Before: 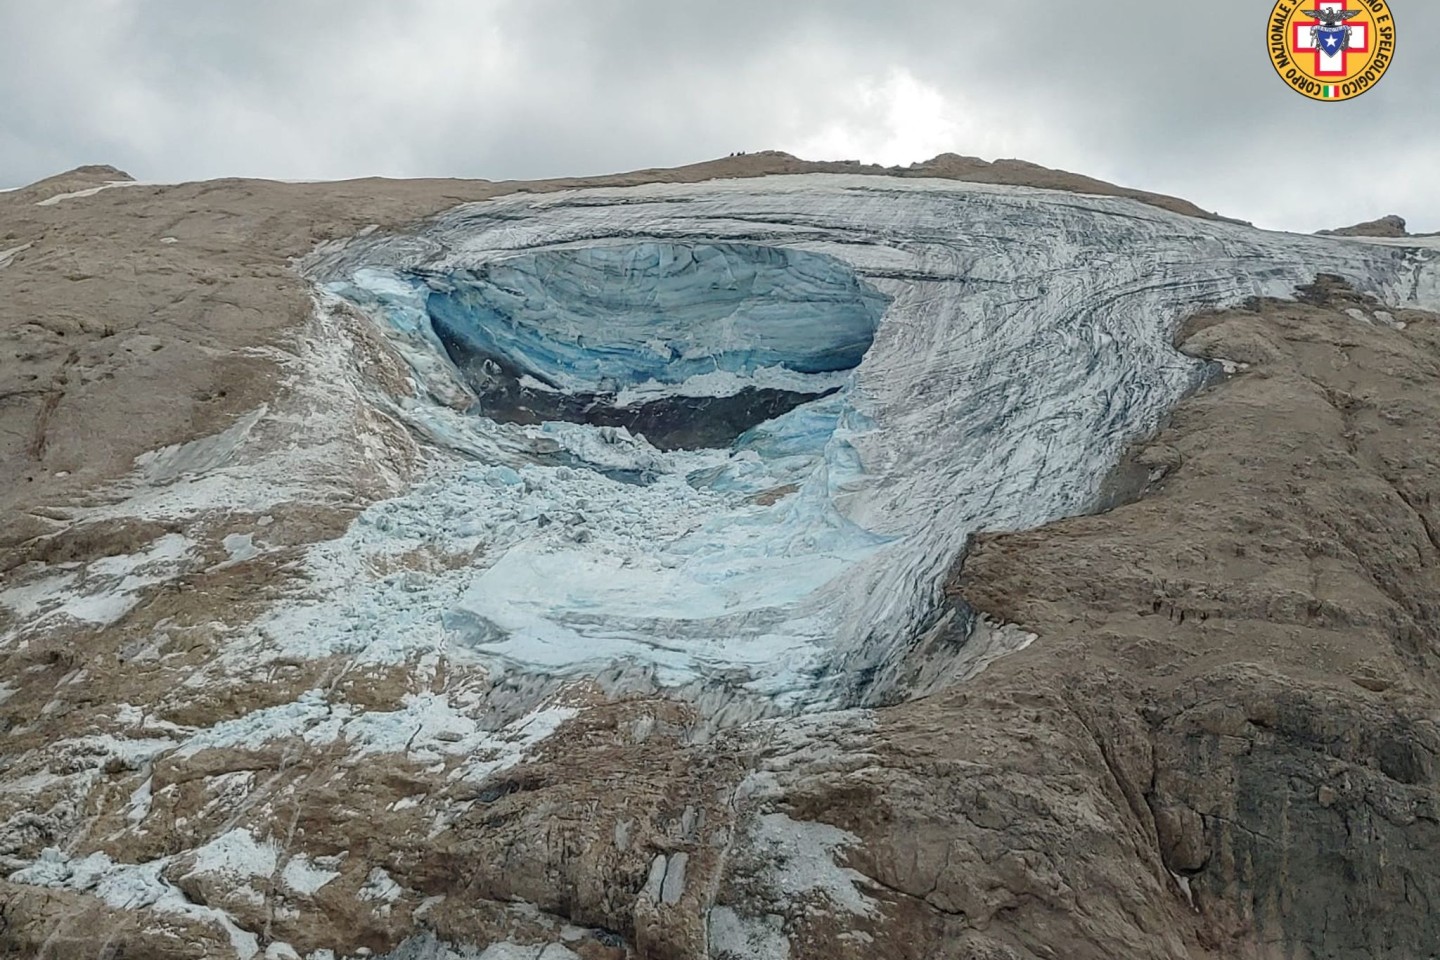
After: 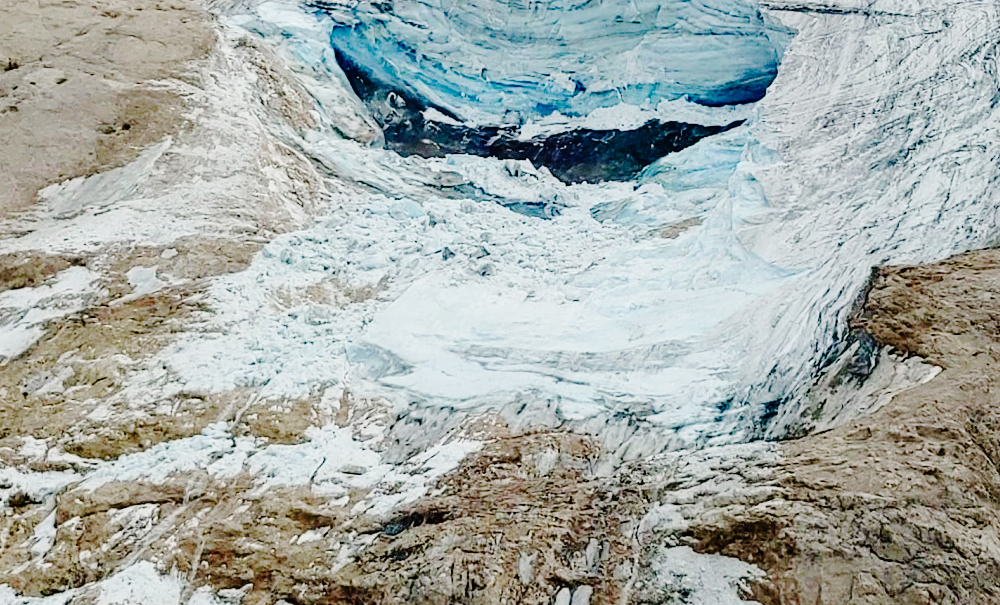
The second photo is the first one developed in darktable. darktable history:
crop: left 6.735%, top 27.896%, right 23.785%, bottom 8.994%
base curve: curves: ch0 [(0, 0) (0.036, 0.01) (0.123, 0.254) (0.258, 0.504) (0.507, 0.748) (1, 1)], preserve colors none
